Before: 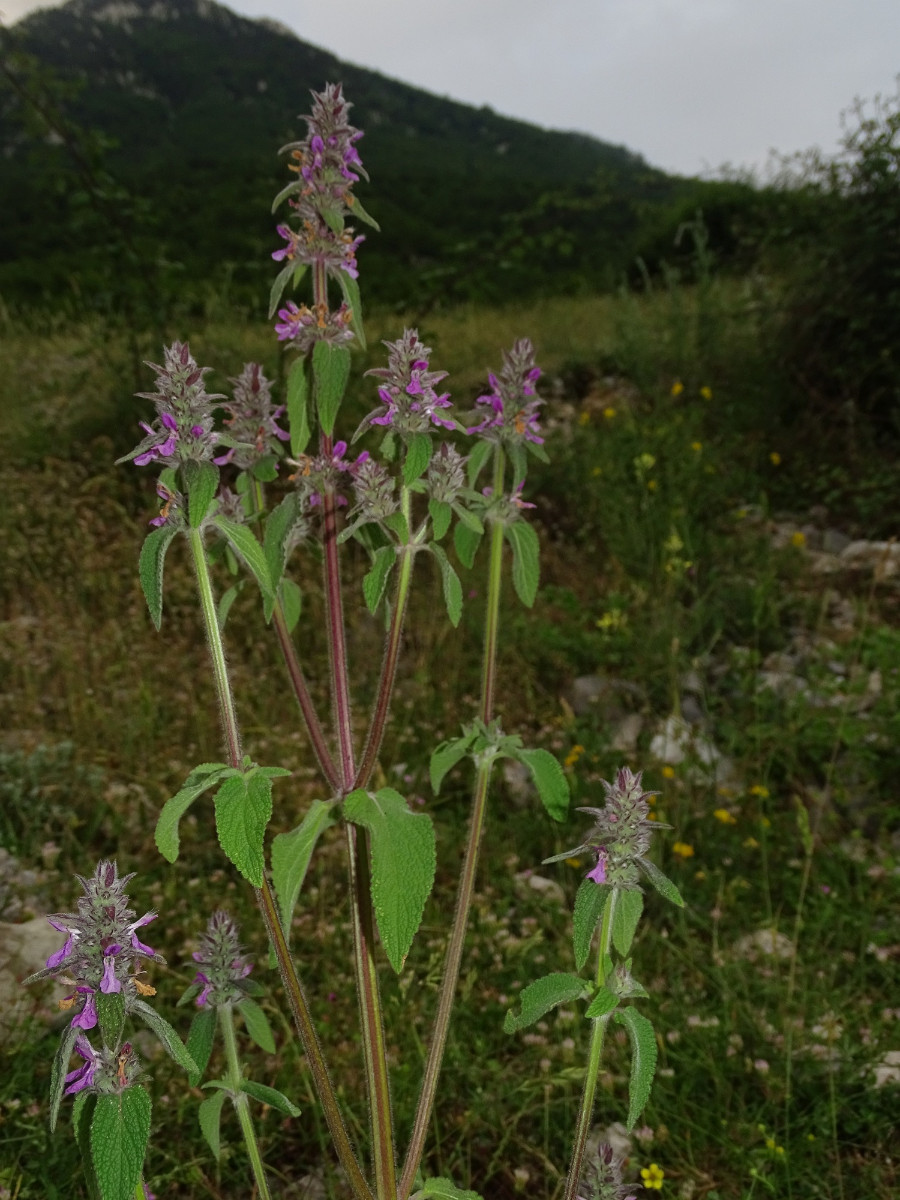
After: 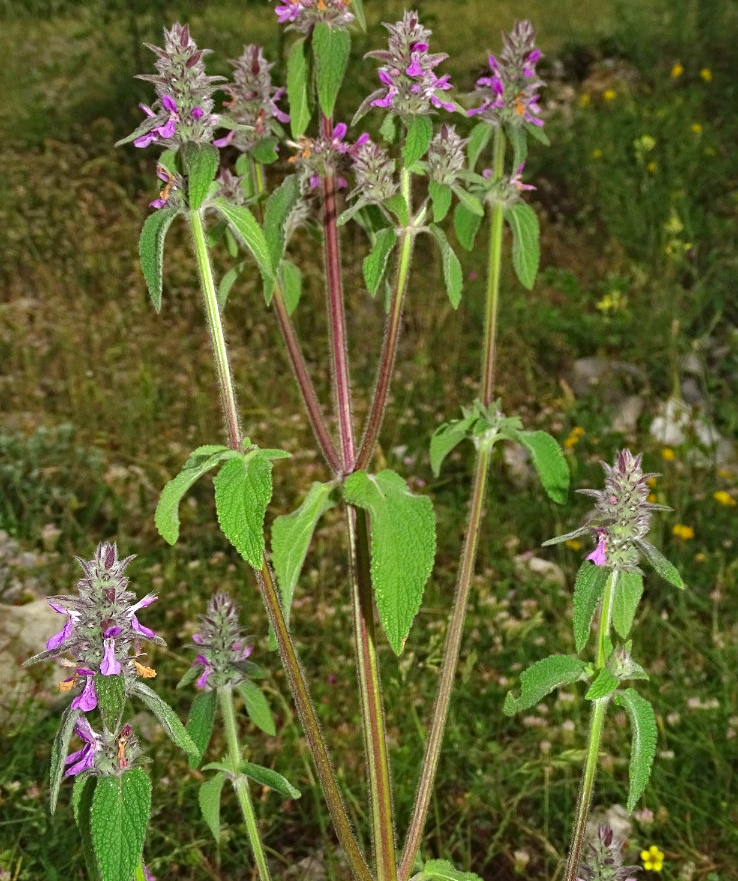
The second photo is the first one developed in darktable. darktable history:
haze removal: adaptive false
exposure: black level correction 0, exposure 1.1 EV, compensate exposure bias true, compensate highlight preservation false
crop: top 26.531%, right 17.959%
